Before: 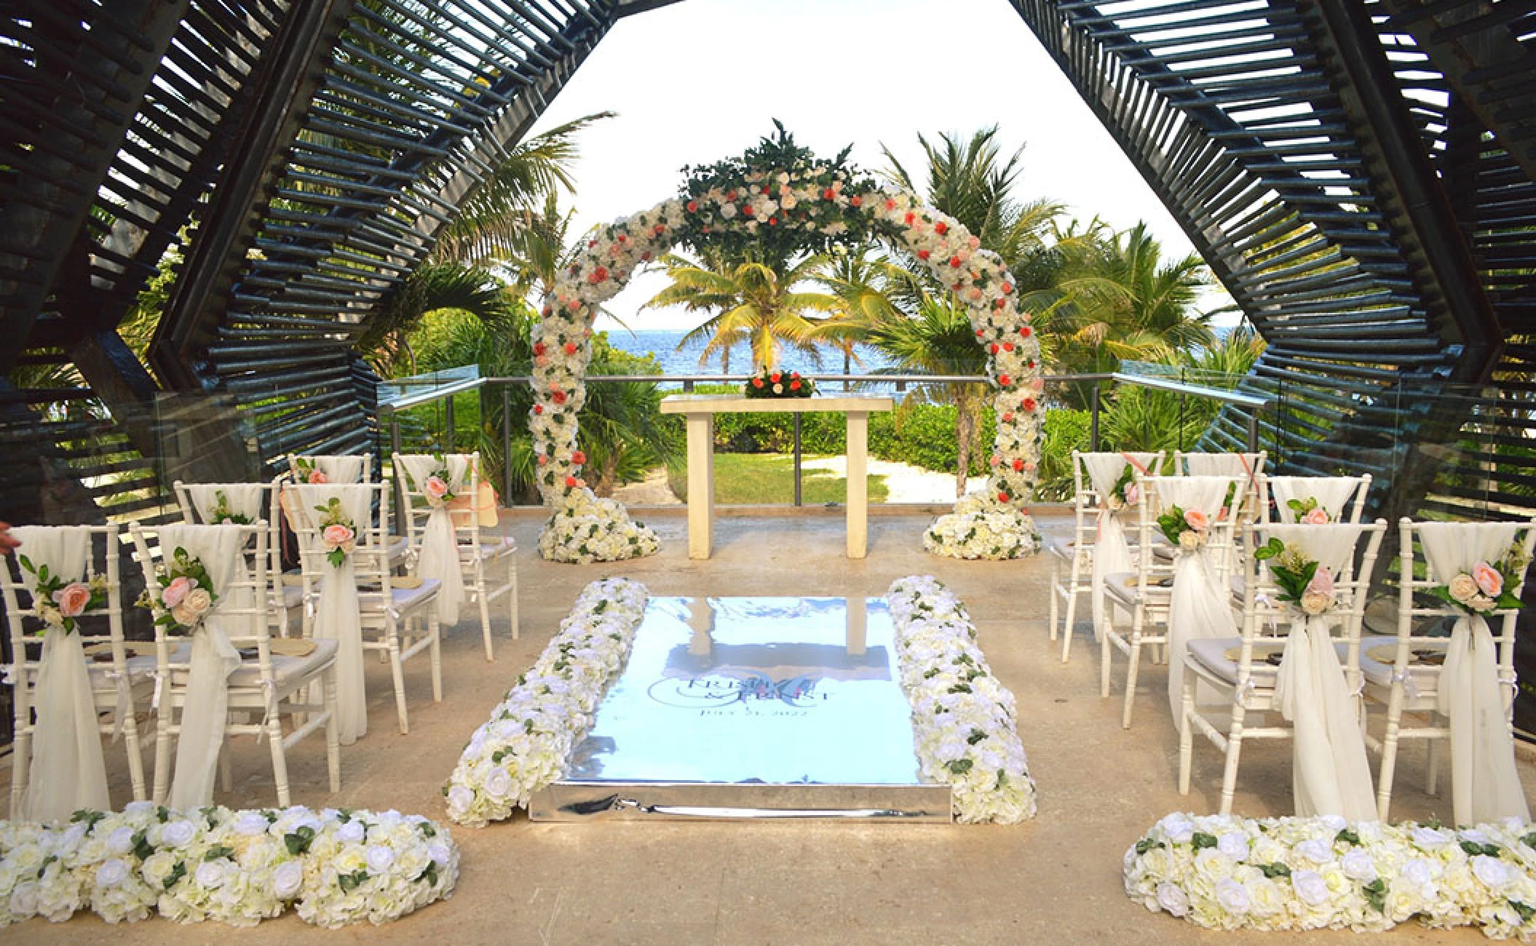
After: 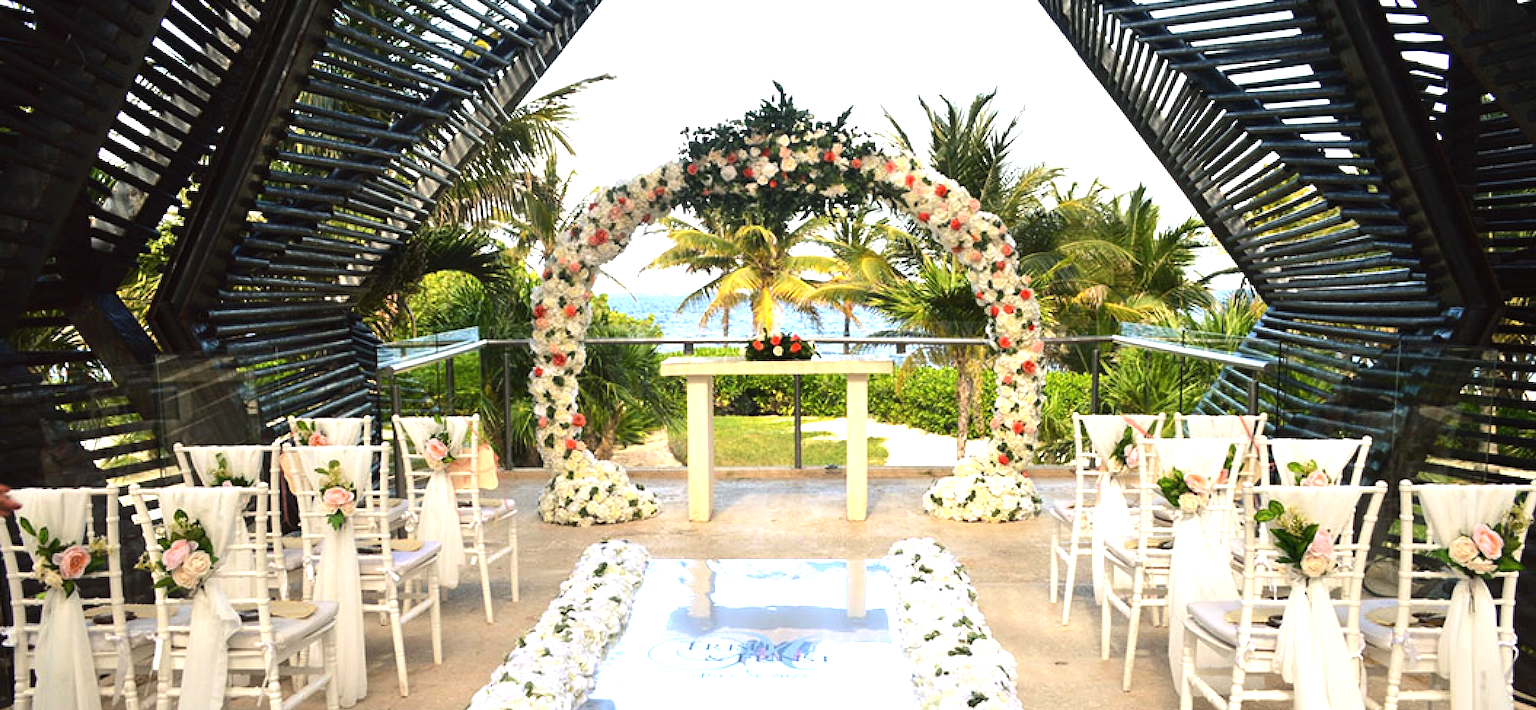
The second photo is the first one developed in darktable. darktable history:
tone equalizer: -8 EV -0.784 EV, -7 EV -0.694 EV, -6 EV -0.592 EV, -5 EV -0.39 EV, -3 EV 0.375 EV, -2 EV 0.6 EV, -1 EV 0.678 EV, +0 EV 0.724 EV, edges refinement/feathering 500, mask exposure compensation -1.57 EV, preserve details no
crop: top 4.01%, bottom 20.86%
